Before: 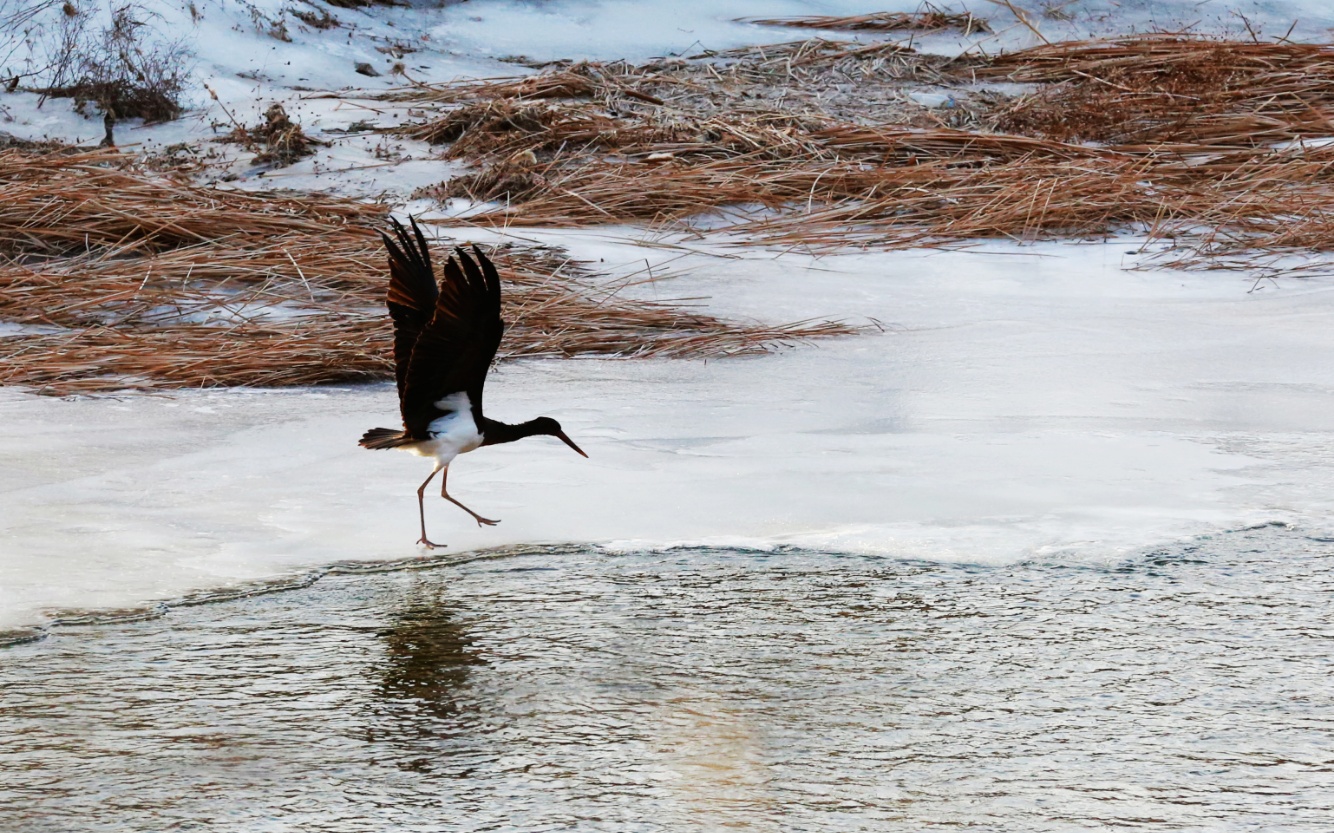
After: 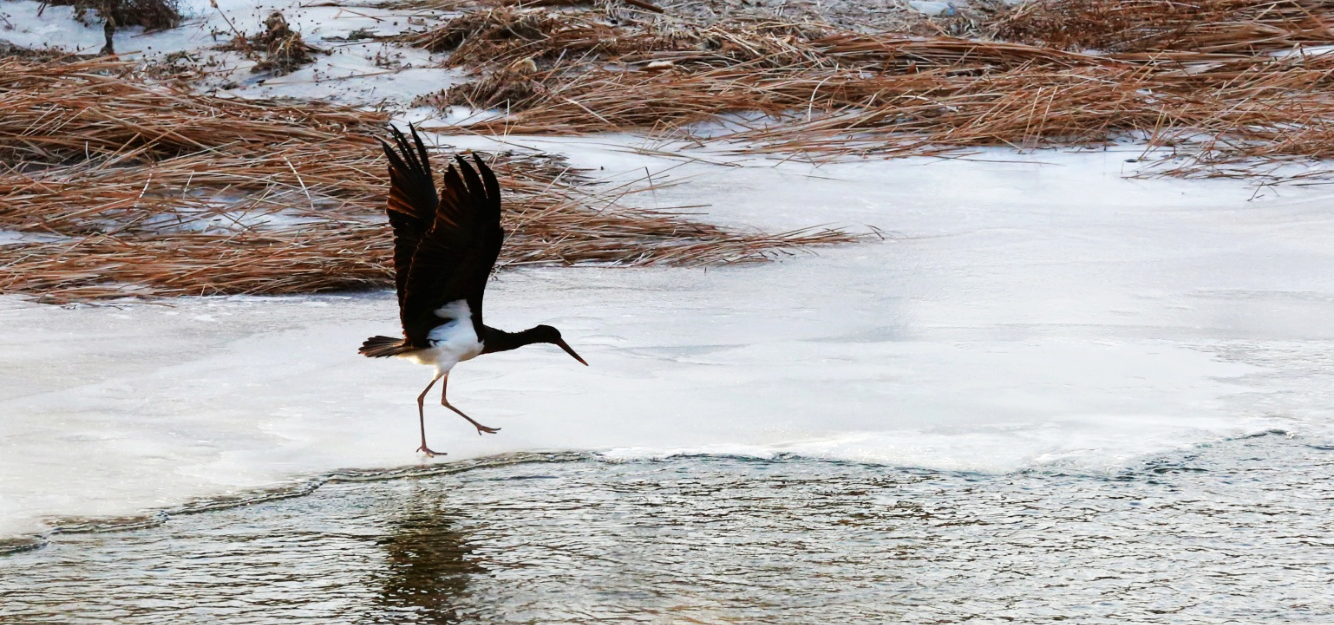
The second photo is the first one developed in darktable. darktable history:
crop: top 11.054%, bottom 13.899%
exposure: exposure 0.124 EV, compensate exposure bias true, compensate highlight preservation false
